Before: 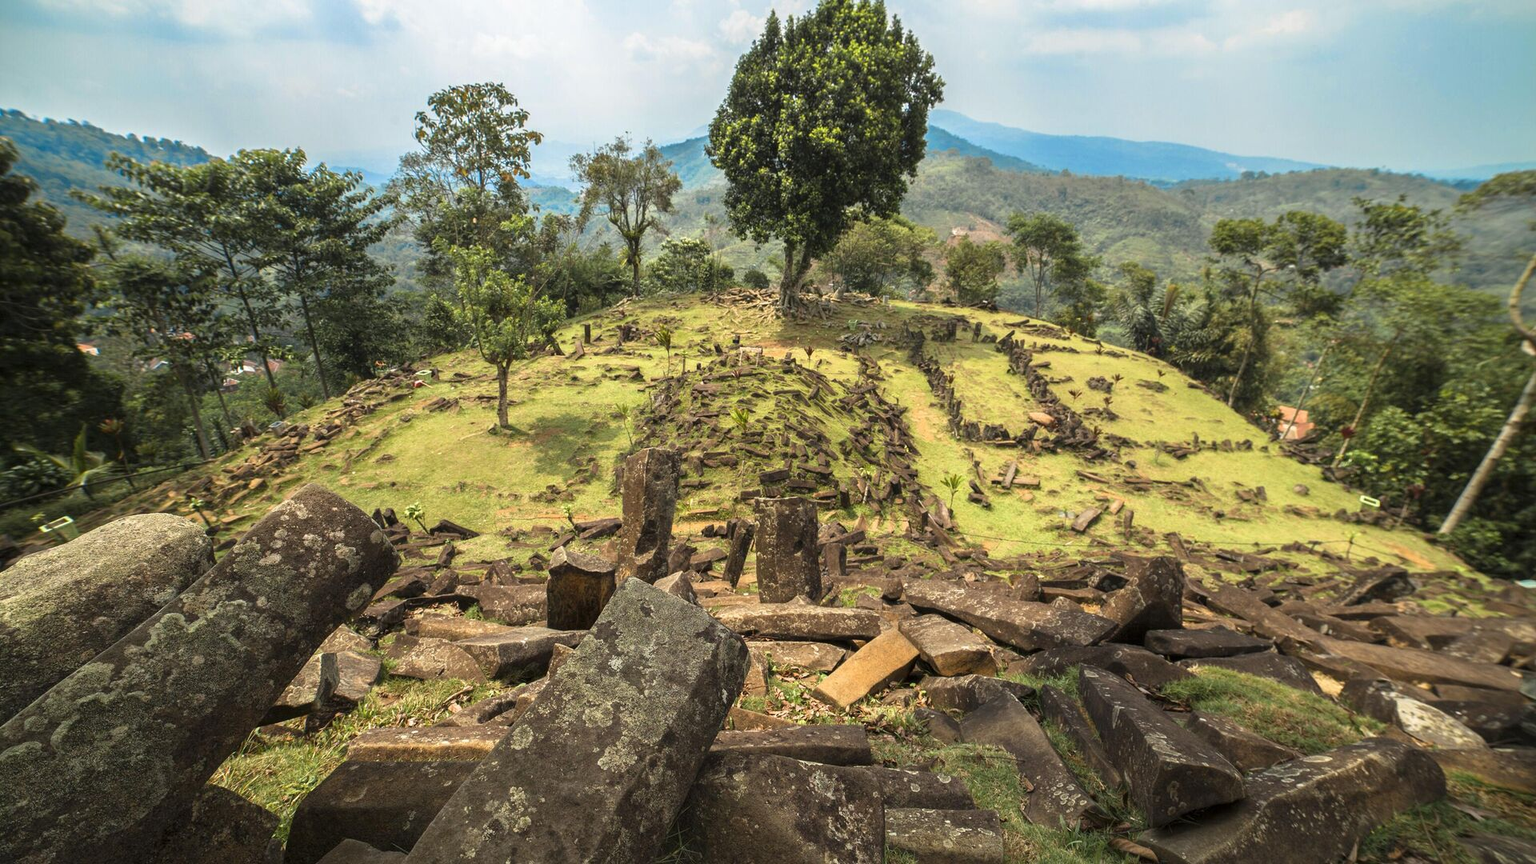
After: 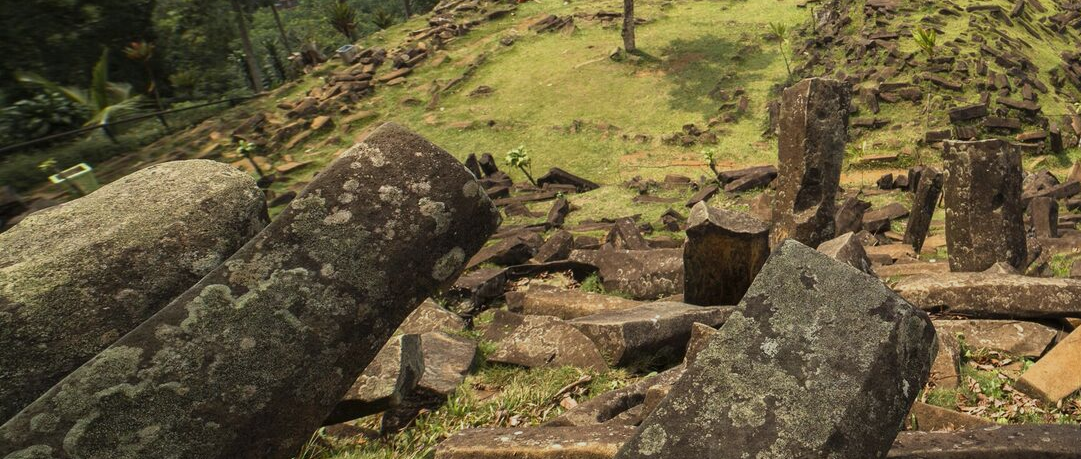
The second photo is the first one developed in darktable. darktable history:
exposure: exposure -0.414 EV, compensate highlight preservation false
crop: top 44.643%, right 43.661%, bottom 12.799%
